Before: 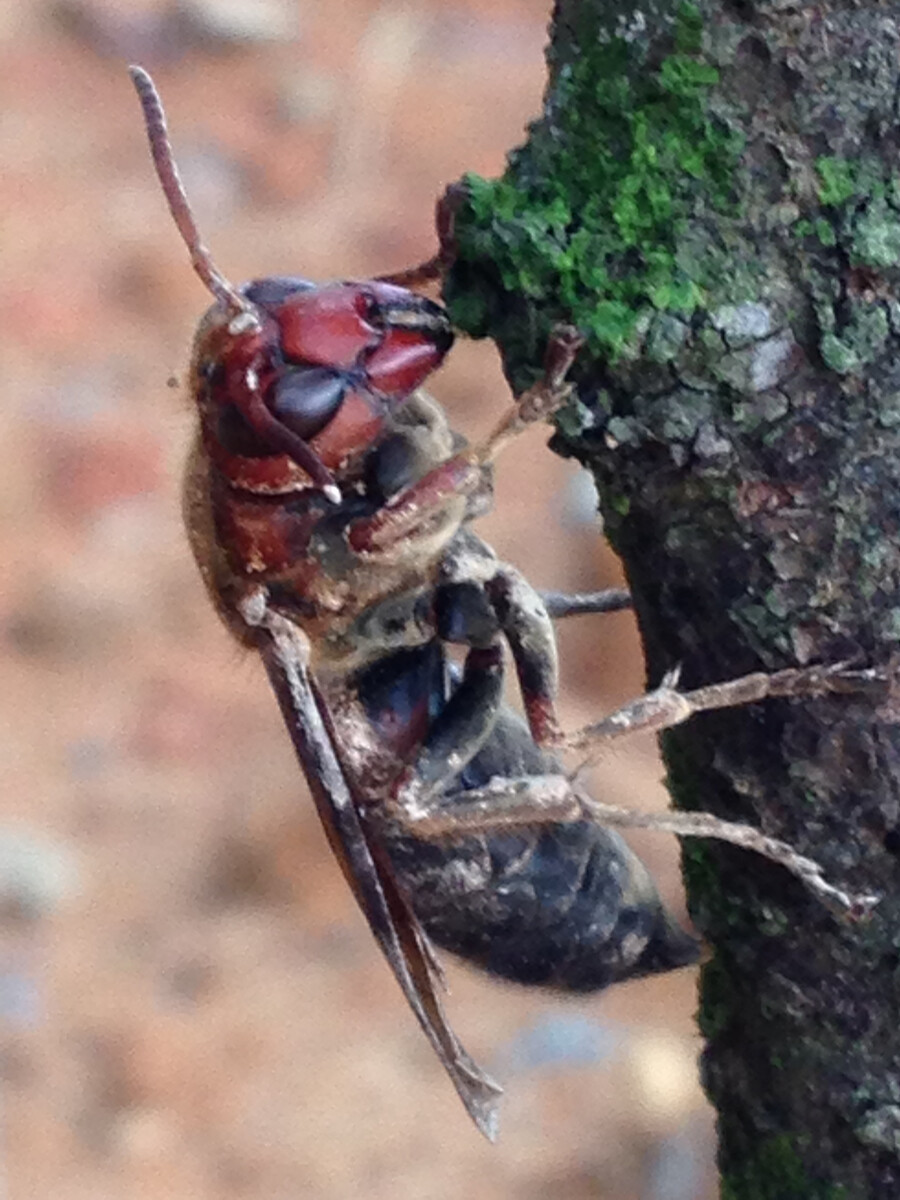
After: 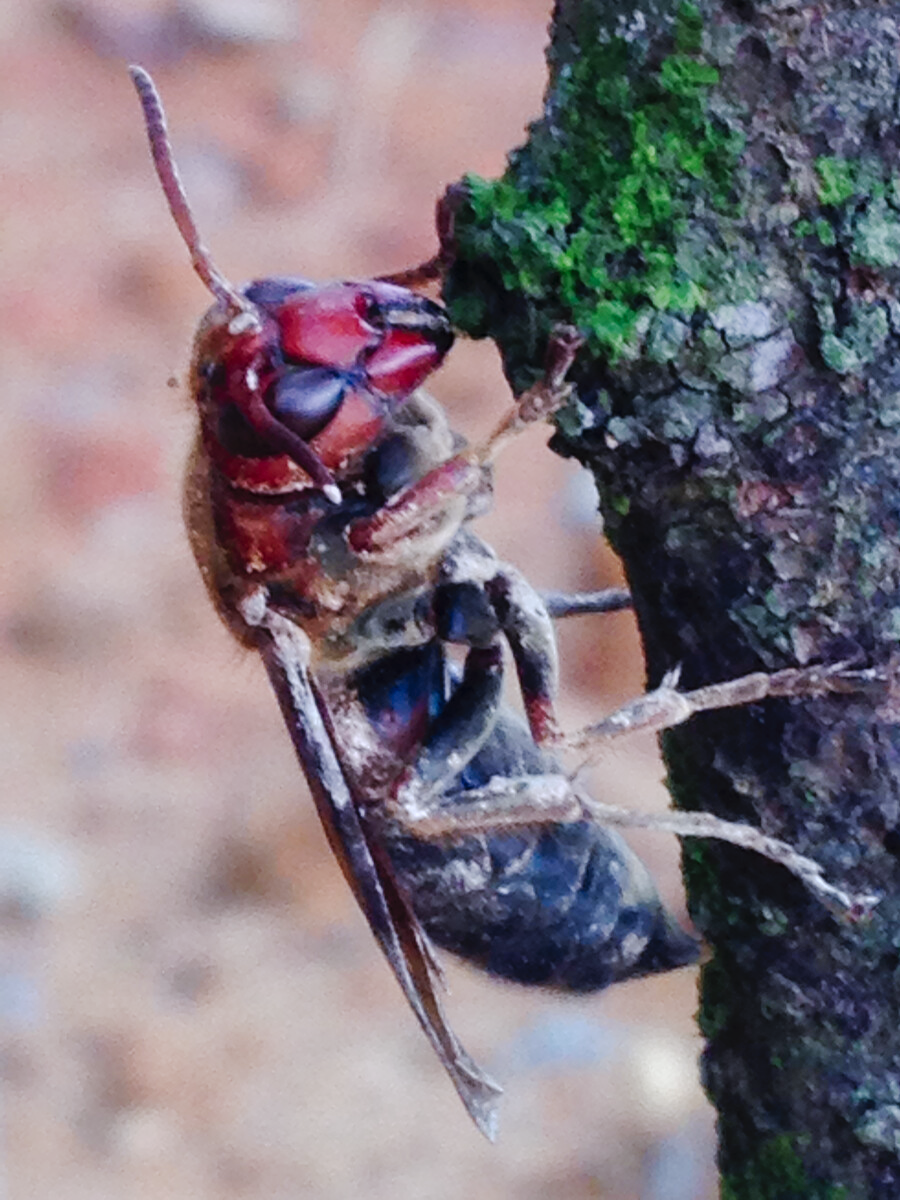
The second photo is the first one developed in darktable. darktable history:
white balance: red 0.931, blue 1.11
graduated density: density 0.38 EV, hardness 21%, rotation -6.11°, saturation 32%
tone curve: curves: ch0 [(0, 0) (0.003, 0.002) (0.011, 0.009) (0.025, 0.019) (0.044, 0.031) (0.069, 0.04) (0.1, 0.059) (0.136, 0.092) (0.177, 0.134) (0.224, 0.192) (0.277, 0.262) (0.335, 0.348) (0.399, 0.446) (0.468, 0.554) (0.543, 0.646) (0.623, 0.731) (0.709, 0.807) (0.801, 0.867) (0.898, 0.931) (1, 1)], preserve colors none
shadows and highlights: on, module defaults
